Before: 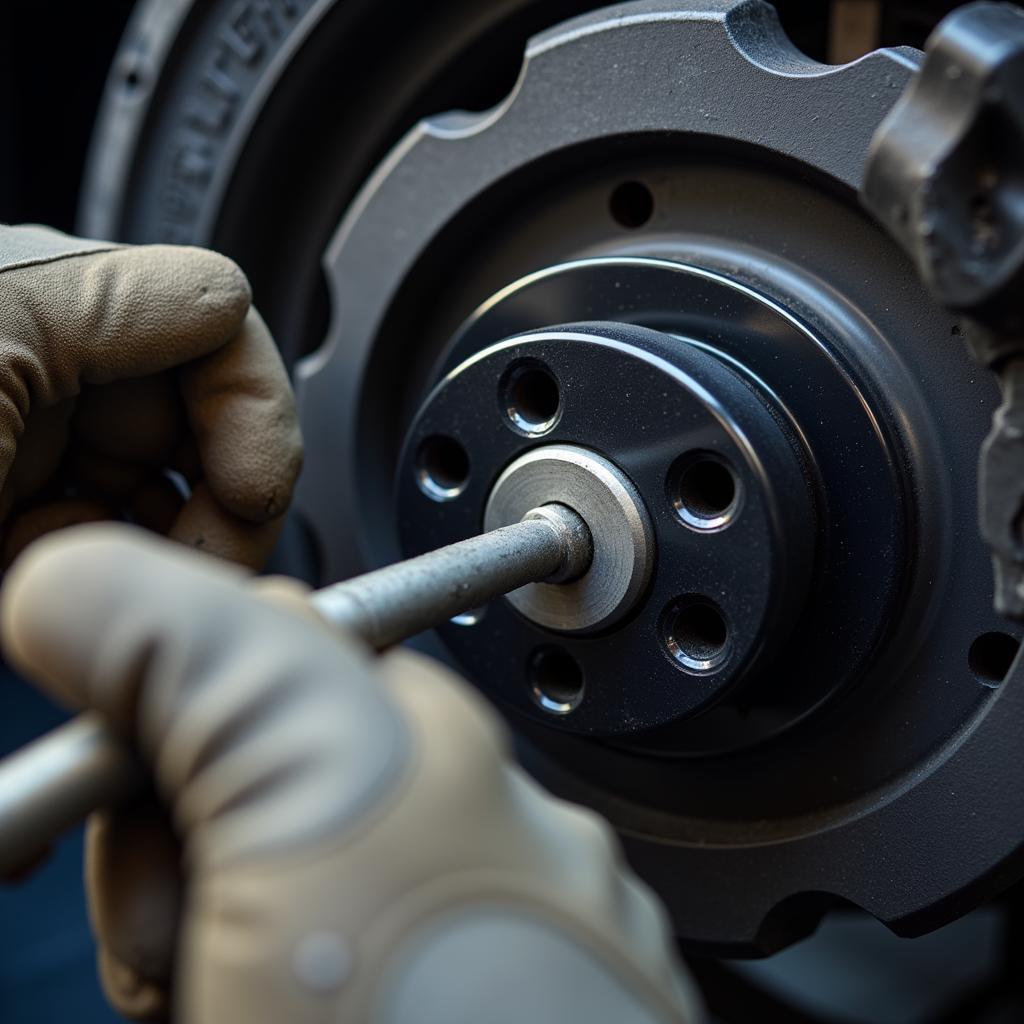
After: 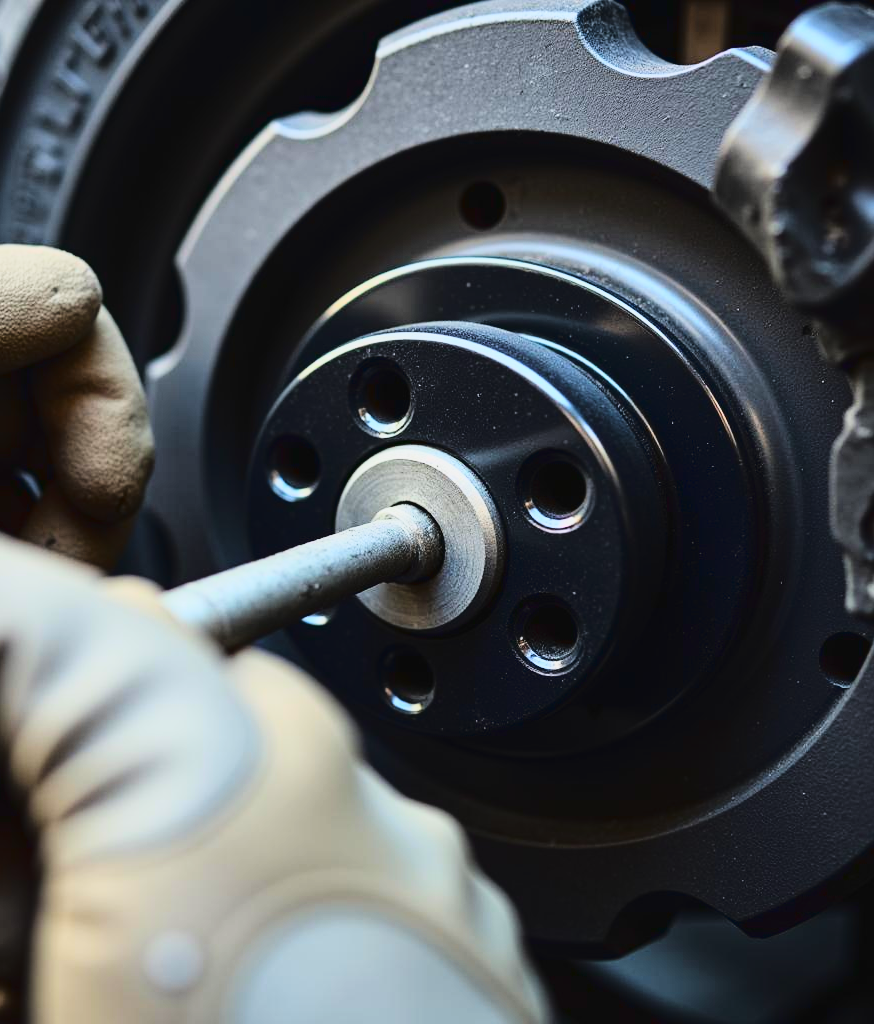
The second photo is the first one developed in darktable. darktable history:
white balance: emerald 1
crop and rotate: left 14.584%
tone curve: curves: ch0 [(0, 0.026) (0.155, 0.133) (0.272, 0.34) (0.434, 0.625) (0.676, 0.871) (0.994, 0.955)], color space Lab, linked channels, preserve colors none
